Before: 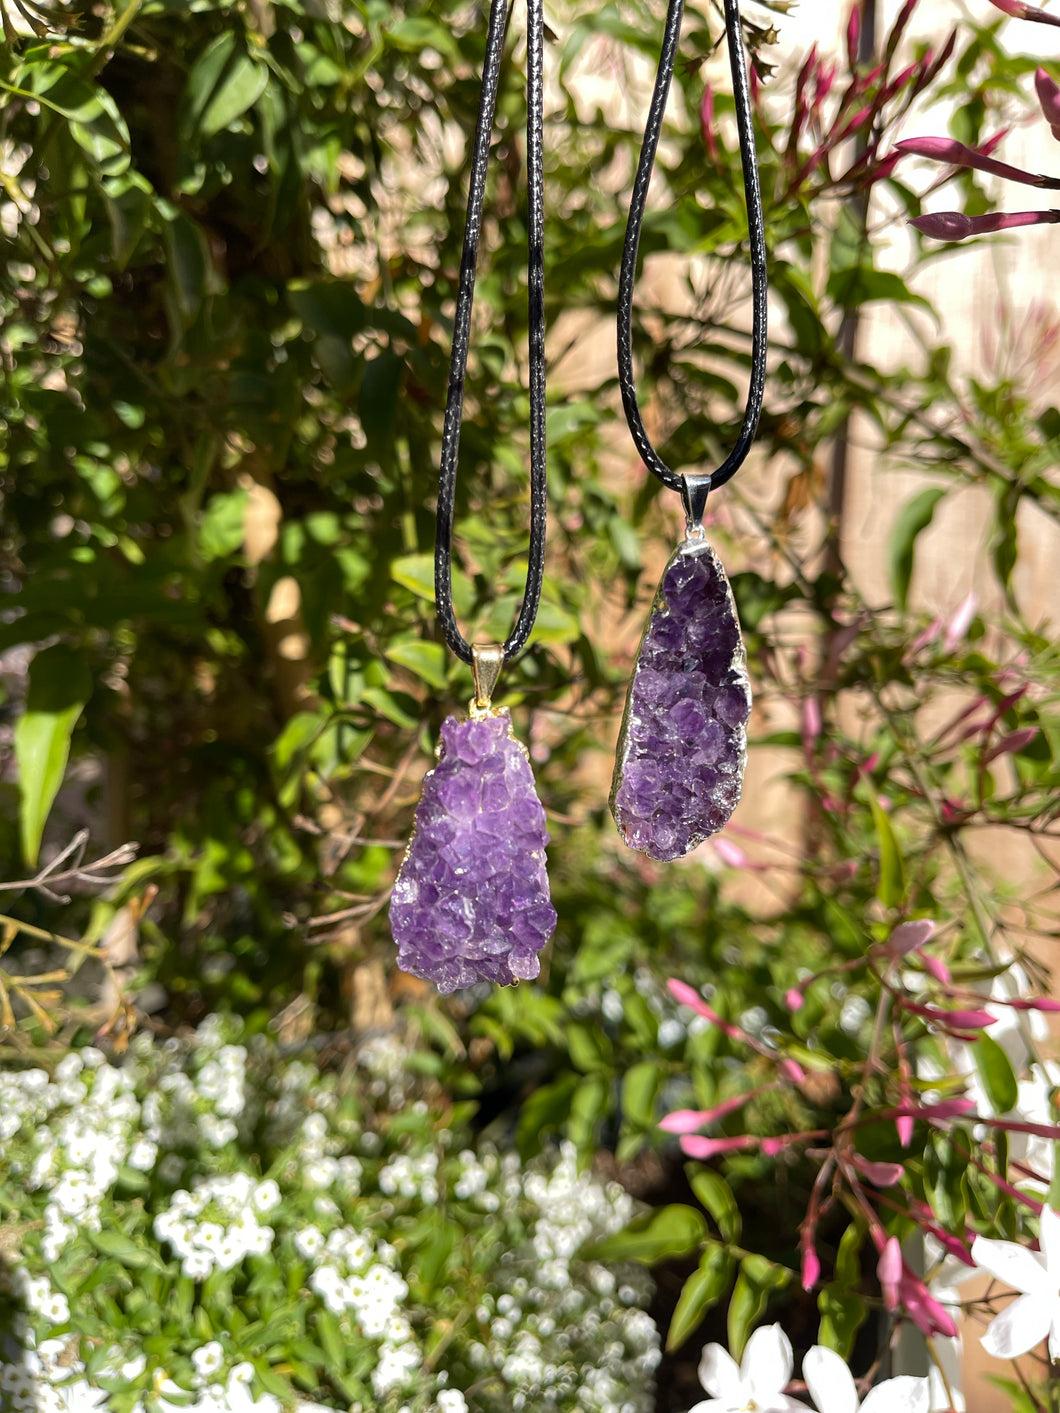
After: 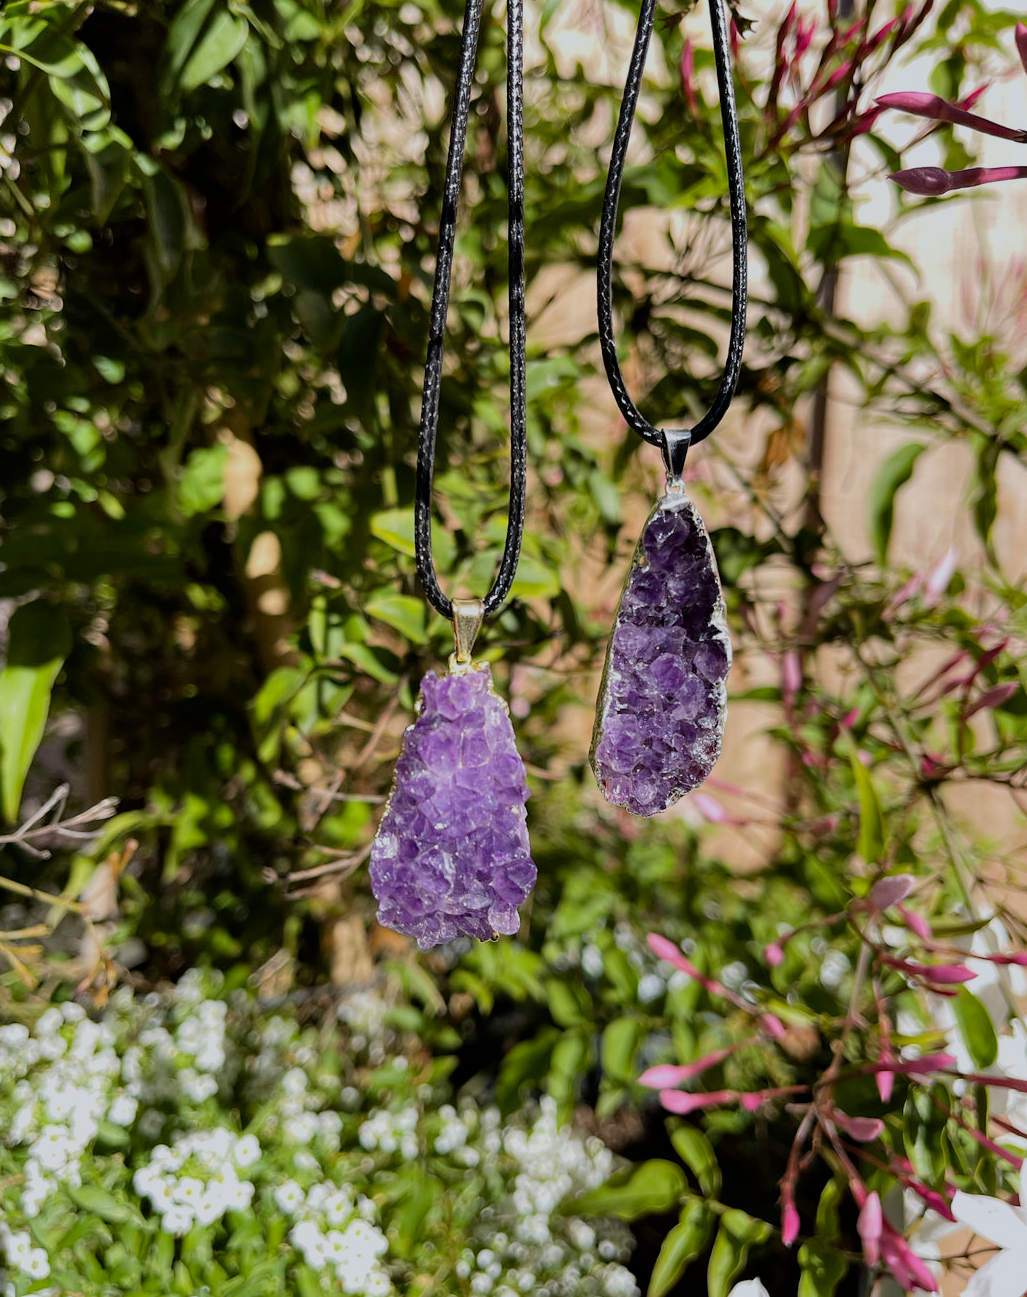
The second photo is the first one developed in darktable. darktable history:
filmic rgb: black relative exposure -7.65 EV, white relative exposure 4.56 EV, hardness 3.61
white balance: red 0.974, blue 1.044
haze removal: compatibility mode true, adaptive false
crop: left 1.964%, top 3.251%, right 1.122%, bottom 4.933%
